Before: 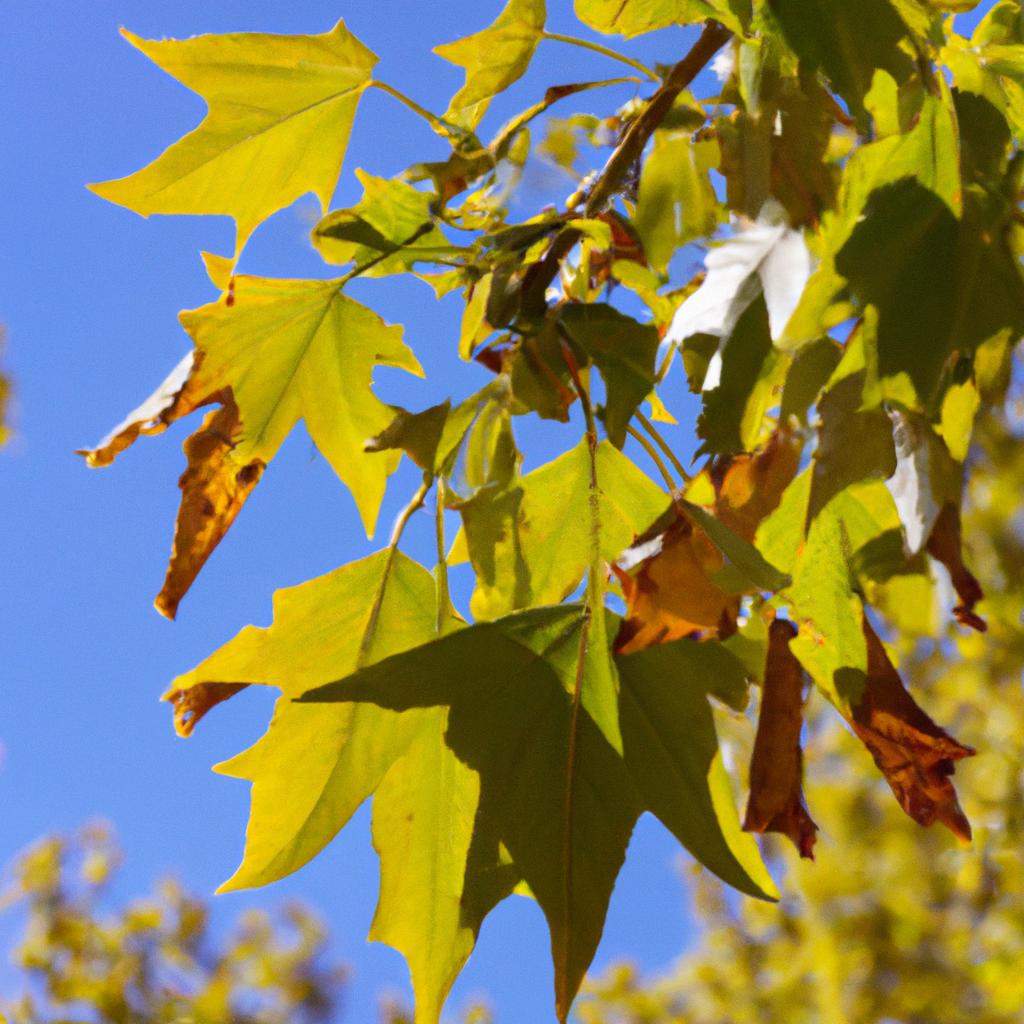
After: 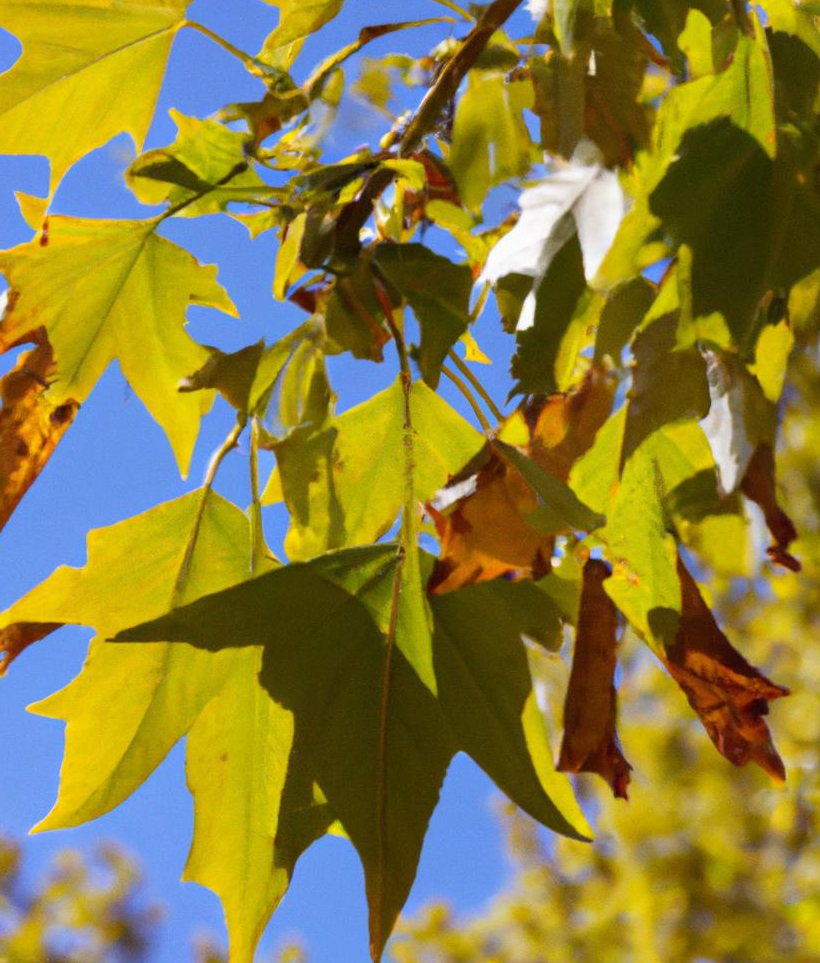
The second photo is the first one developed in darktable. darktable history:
crop and rotate: left 18.165%, top 5.894%, right 1.701%
